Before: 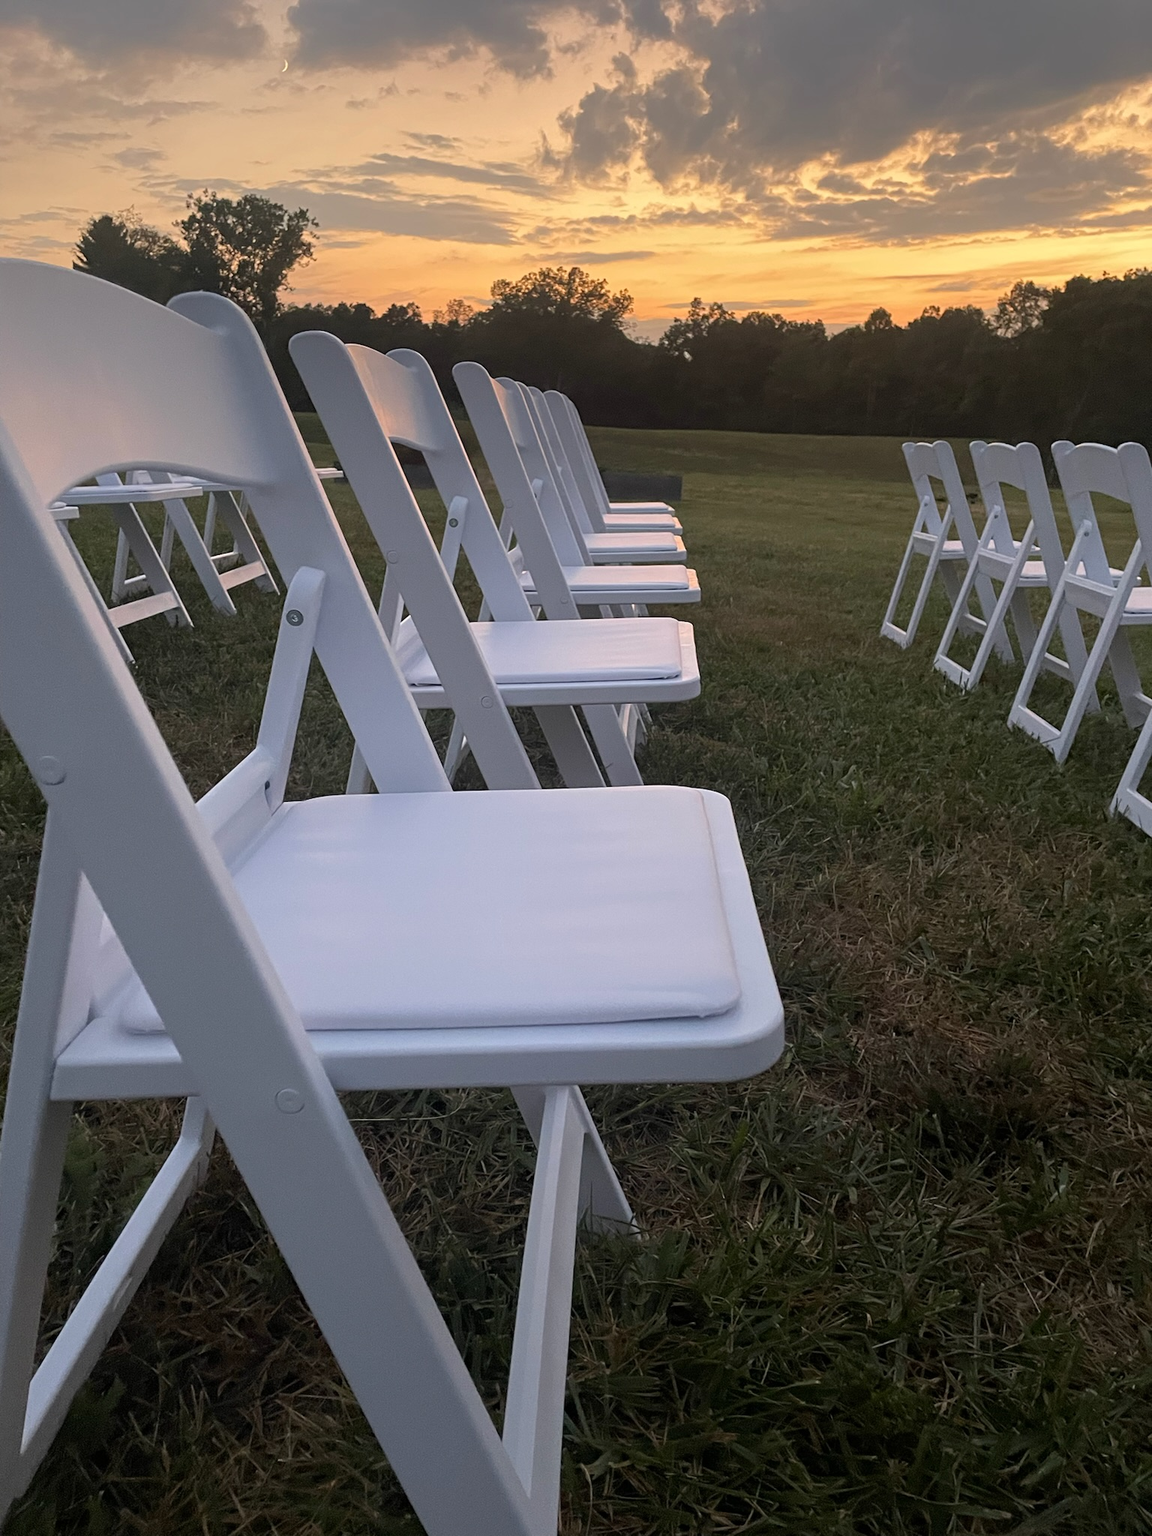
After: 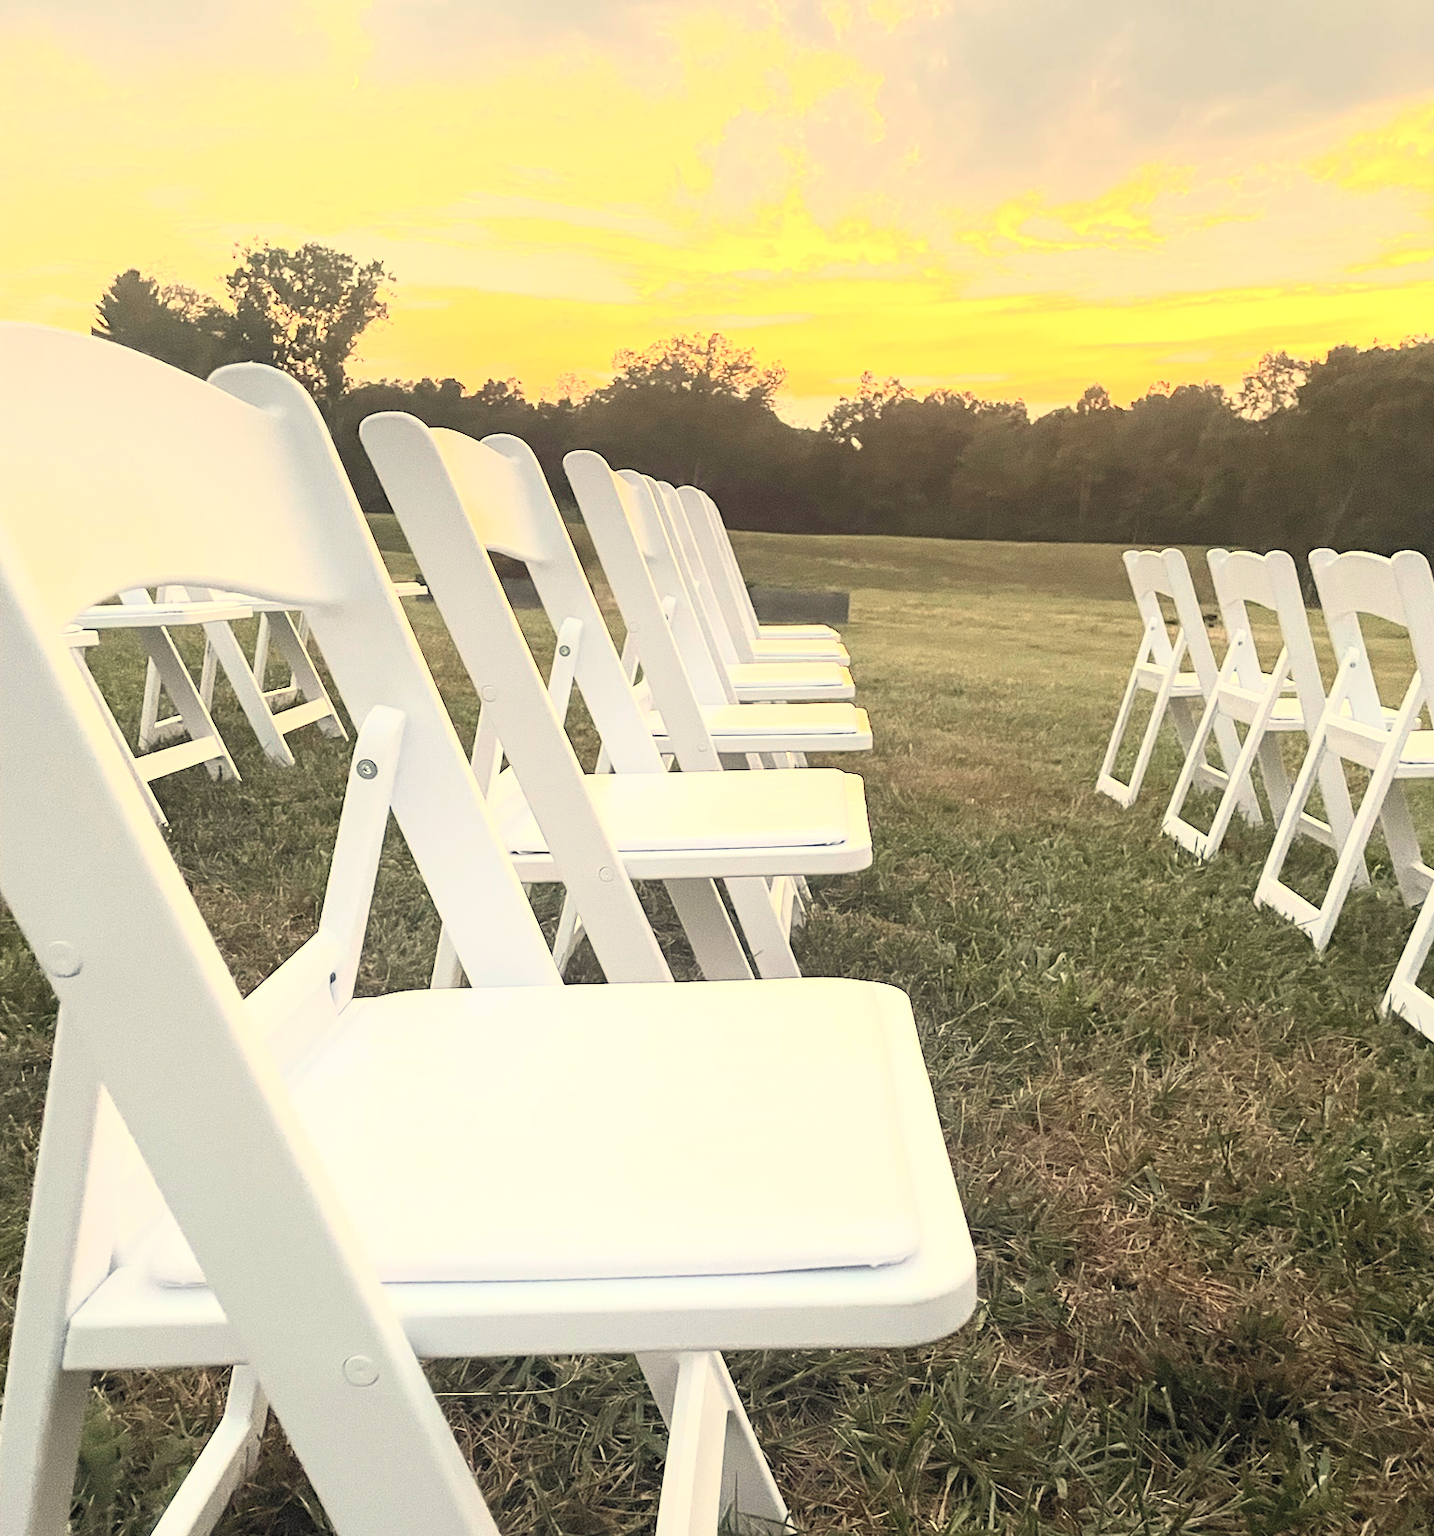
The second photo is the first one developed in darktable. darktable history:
crop: bottom 19.644%
exposure: exposure 1.061 EV, compensate highlight preservation false
white balance: red 1.08, blue 0.791
contrast brightness saturation: contrast 0.39, brightness 0.53
